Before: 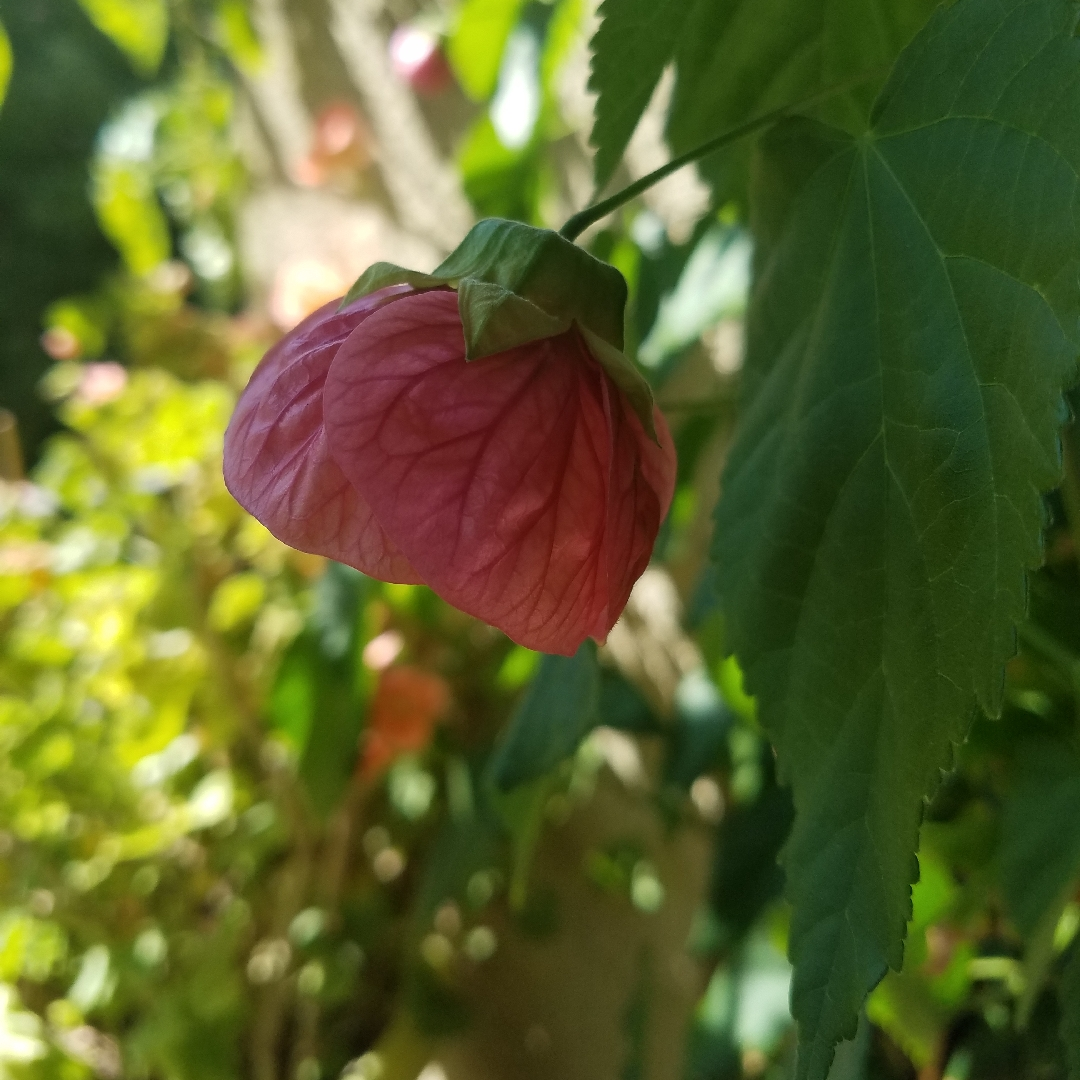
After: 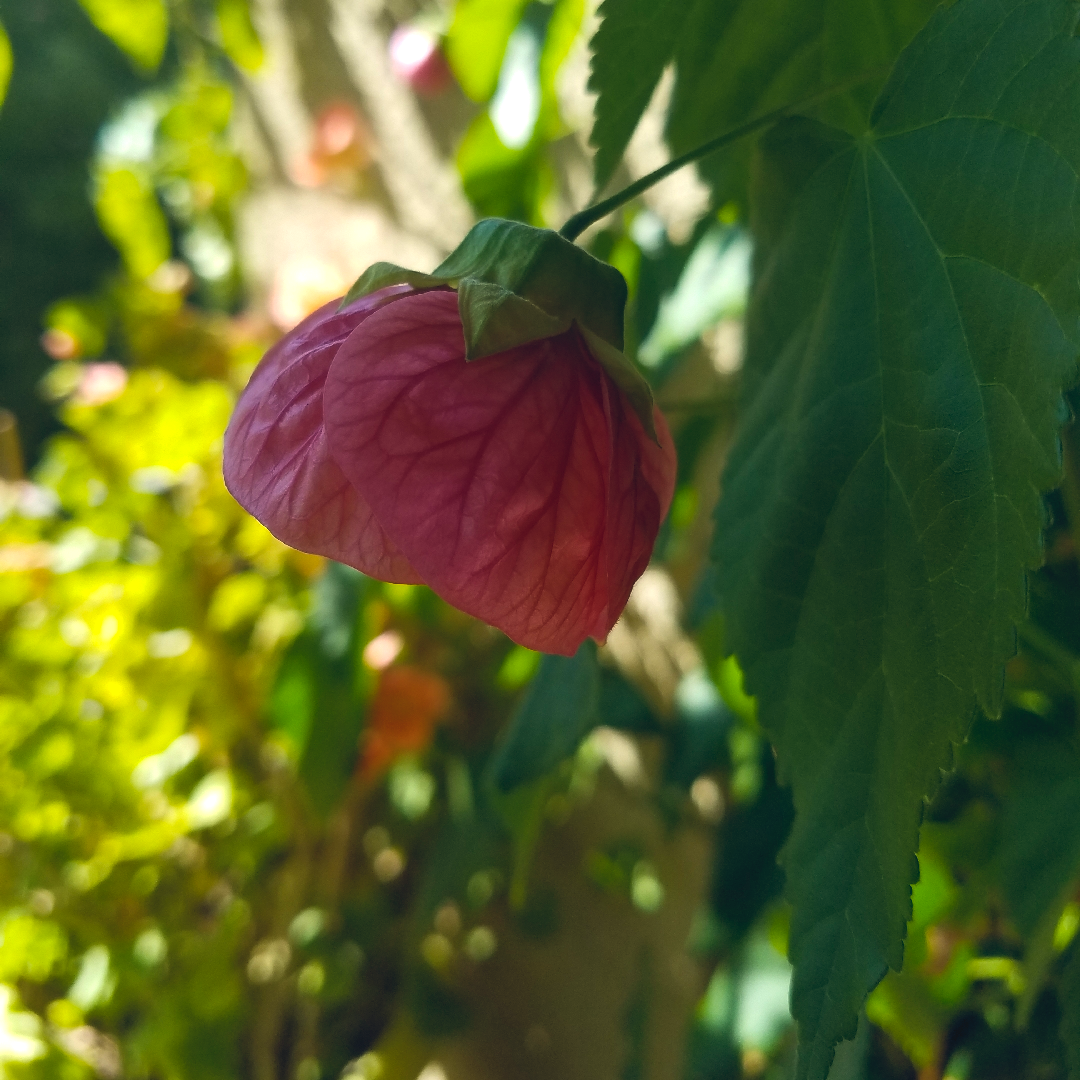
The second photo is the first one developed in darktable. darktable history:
contrast brightness saturation: contrast -0.102, saturation -0.102
color balance rgb: power › hue 75.32°, global offset › chroma 0.122%, global offset › hue 253.1°, perceptual saturation grading › global saturation 30.831%, perceptual brilliance grading › global brilliance -17.183%, perceptual brilliance grading › highlights 27.988%, global vibrance 20%
